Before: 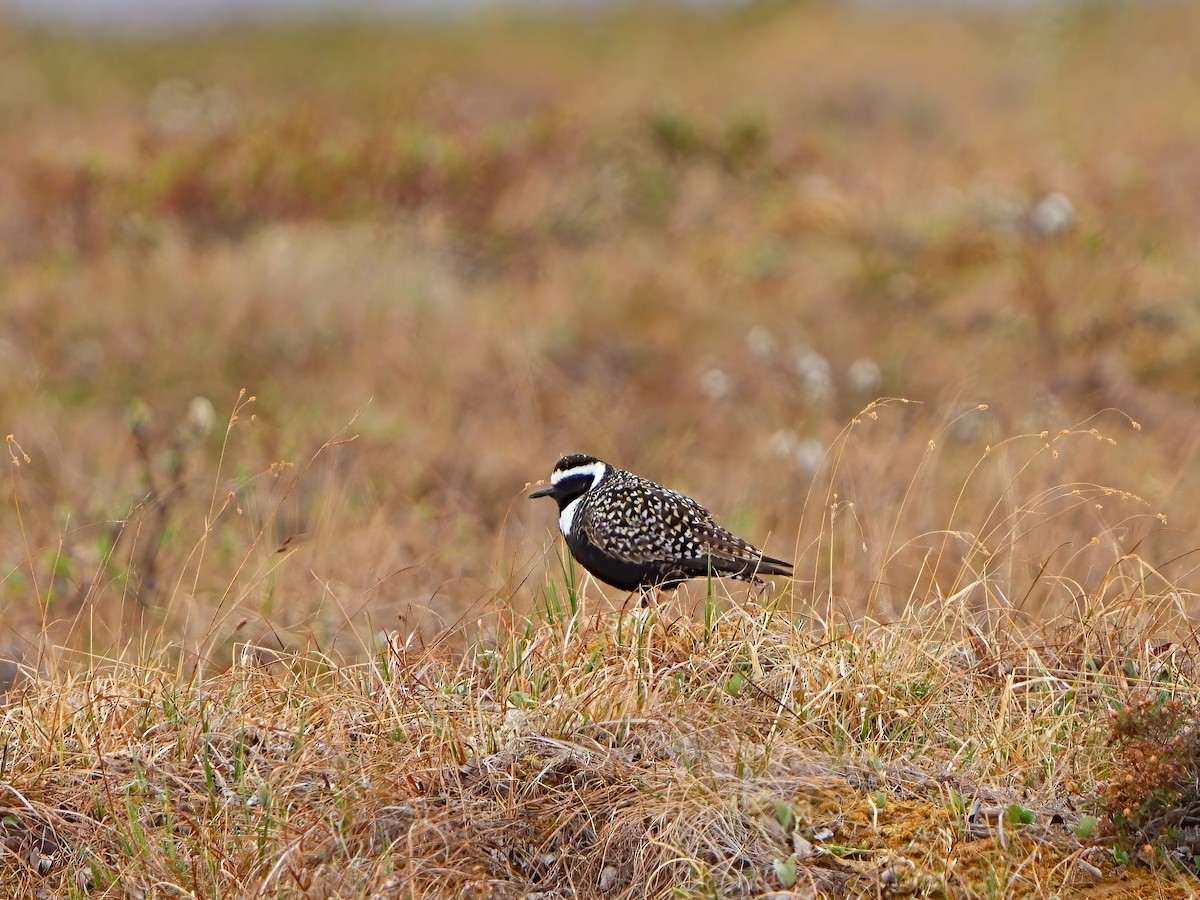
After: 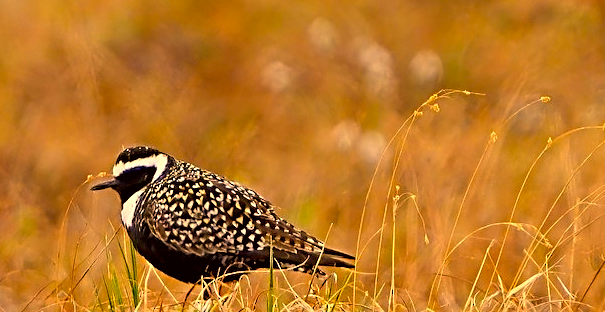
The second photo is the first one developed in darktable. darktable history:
color correction: highlights a* 18.54, highlights b* 35.23, shadows a* 1.85, shadows b* 6.37, saturation 1.01
sharpen: on, module defaults
crop: left 36.501%, top 34.263%, right 13.049%, bottom 31.02%
color balance rgb: highlights gain › luminance 14.524%, global offset › luminance -0.885%, perceptual saturation grading › global saturation 19.939%
